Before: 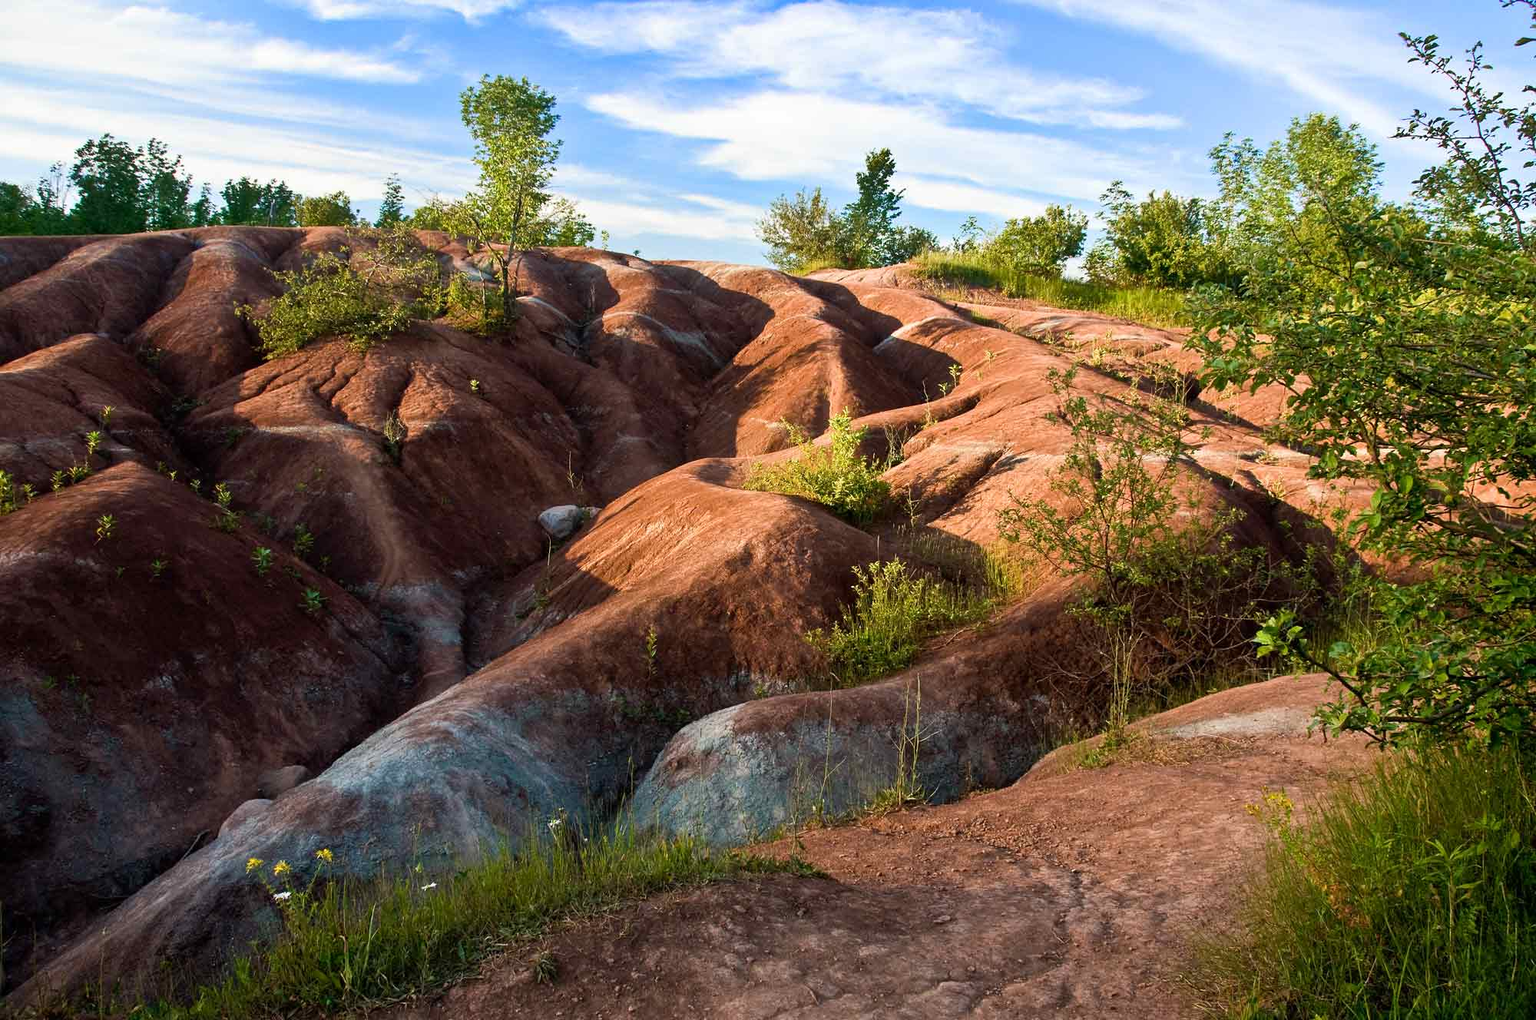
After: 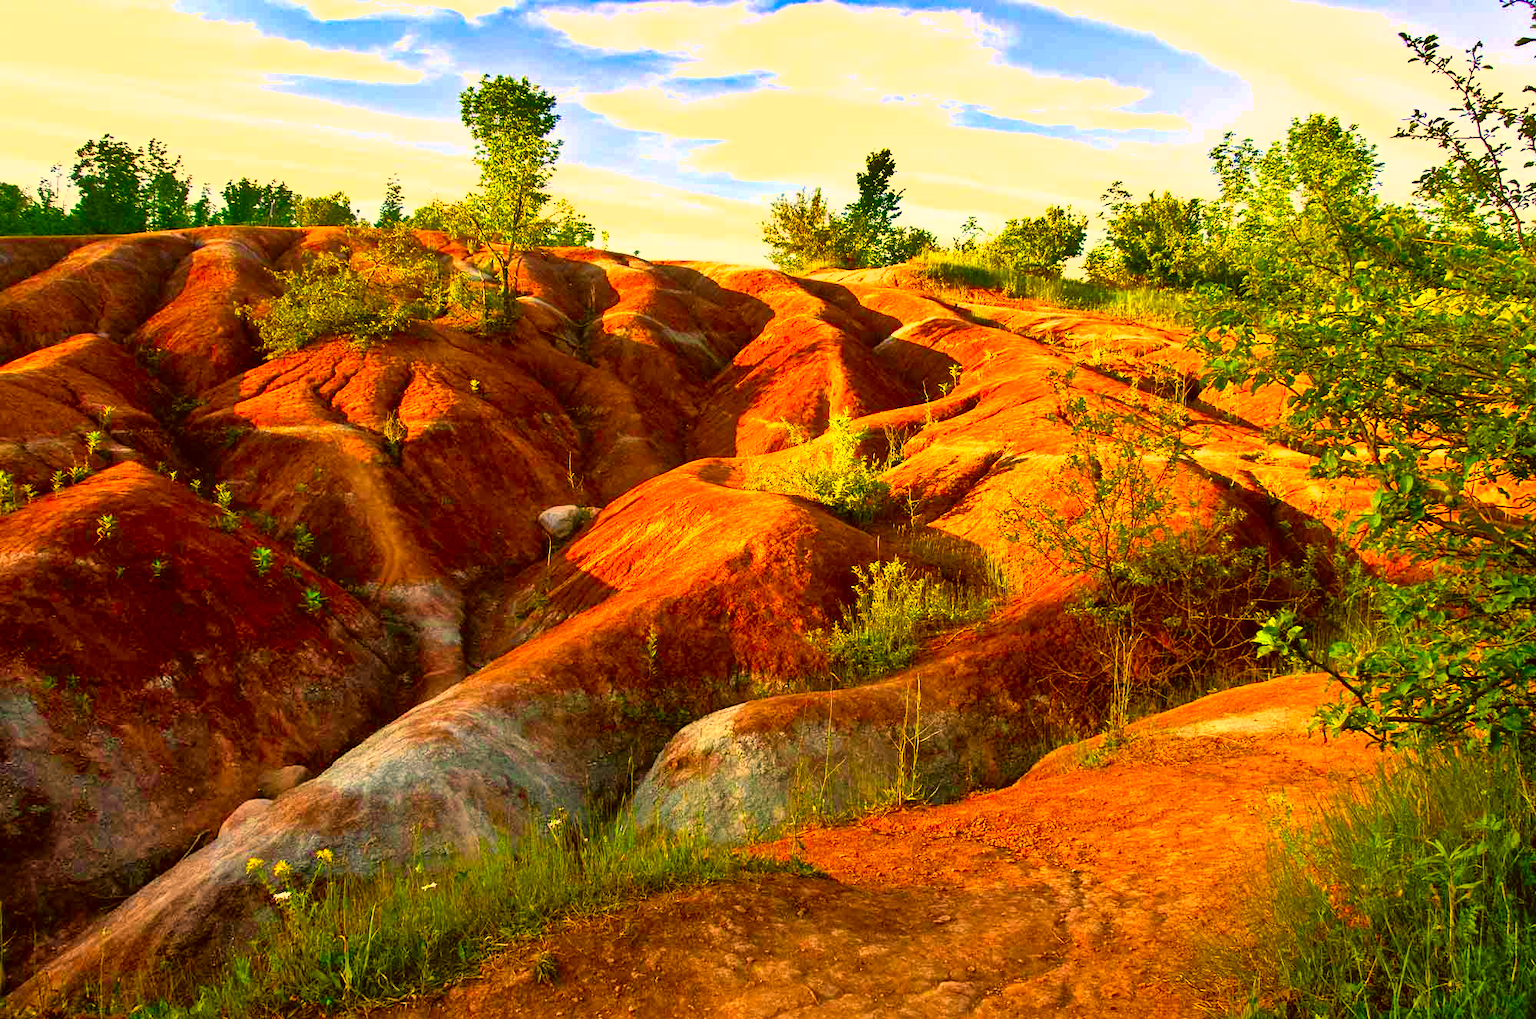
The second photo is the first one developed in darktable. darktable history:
color correction: highlights a* 10.44, highlights b* 30.04, shadows a* 2.73, shadows b* 17.51, saturation 1.72
shadows and highlights: low approximation 0.01, soften with gaussian
exposure: black level correction 0, exposure 0.68 EV, compensate exposure bias true, compensate highlight preservation false
